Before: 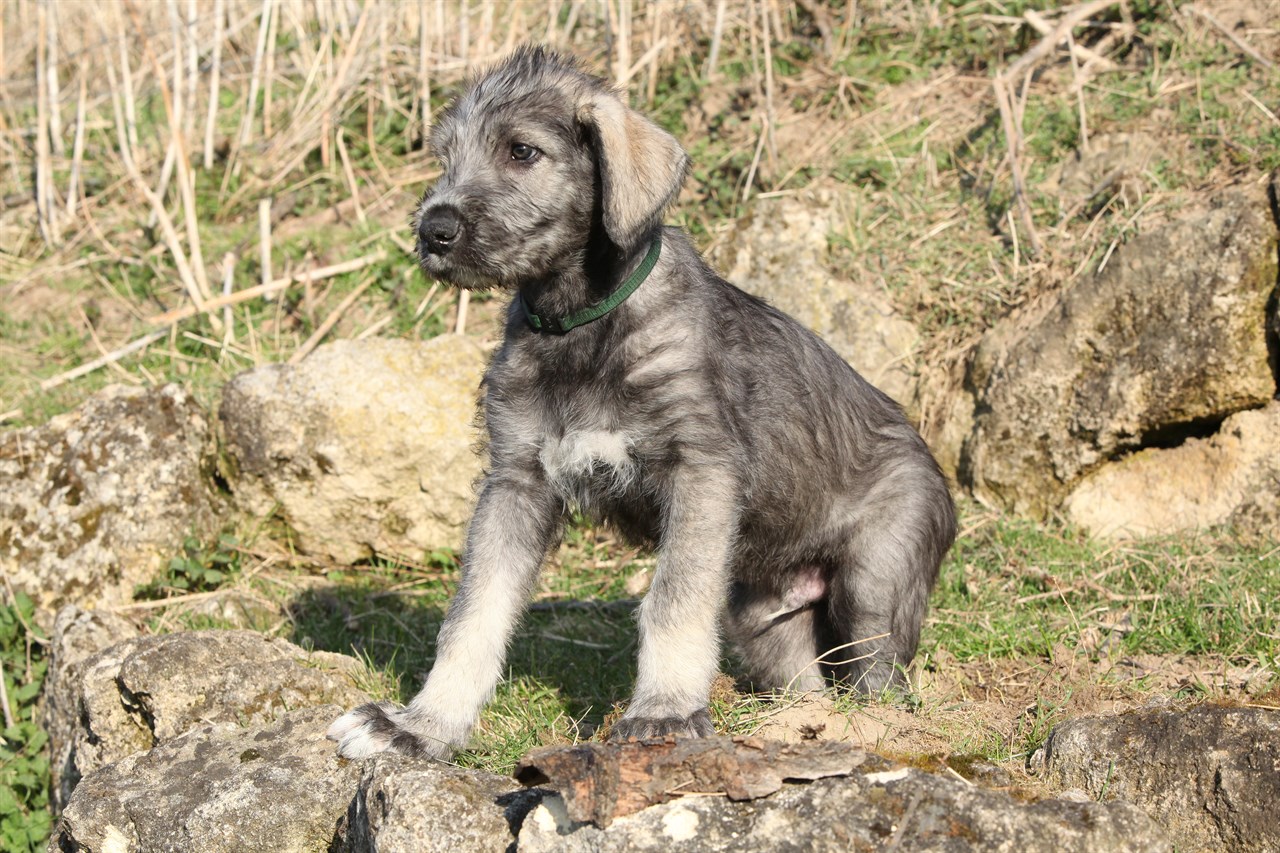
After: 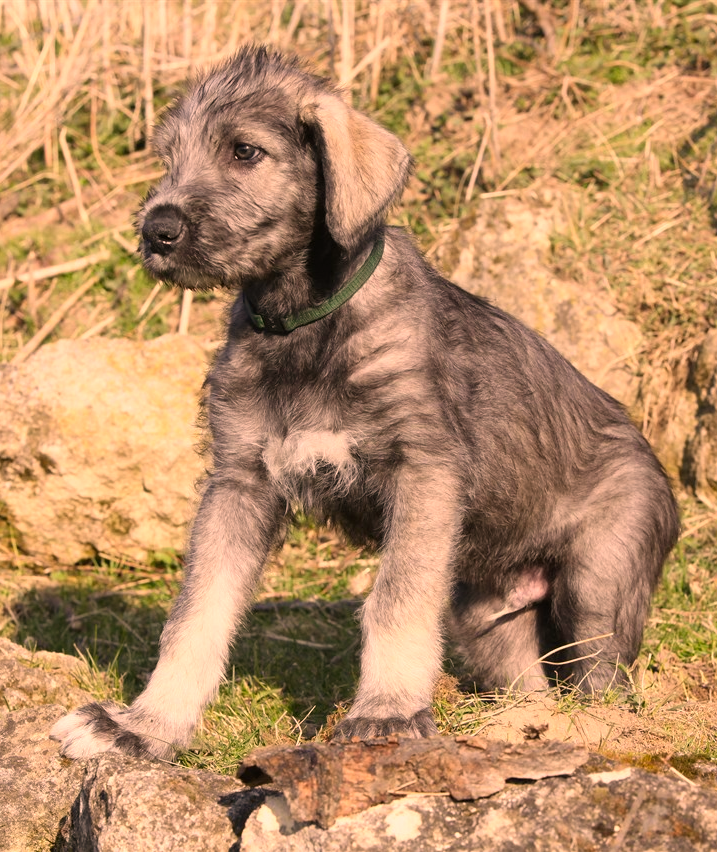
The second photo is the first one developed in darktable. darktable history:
color correction: highlights a* 21.16, highlights b* 19.61
crop: left 21.674%, right 22.086%
